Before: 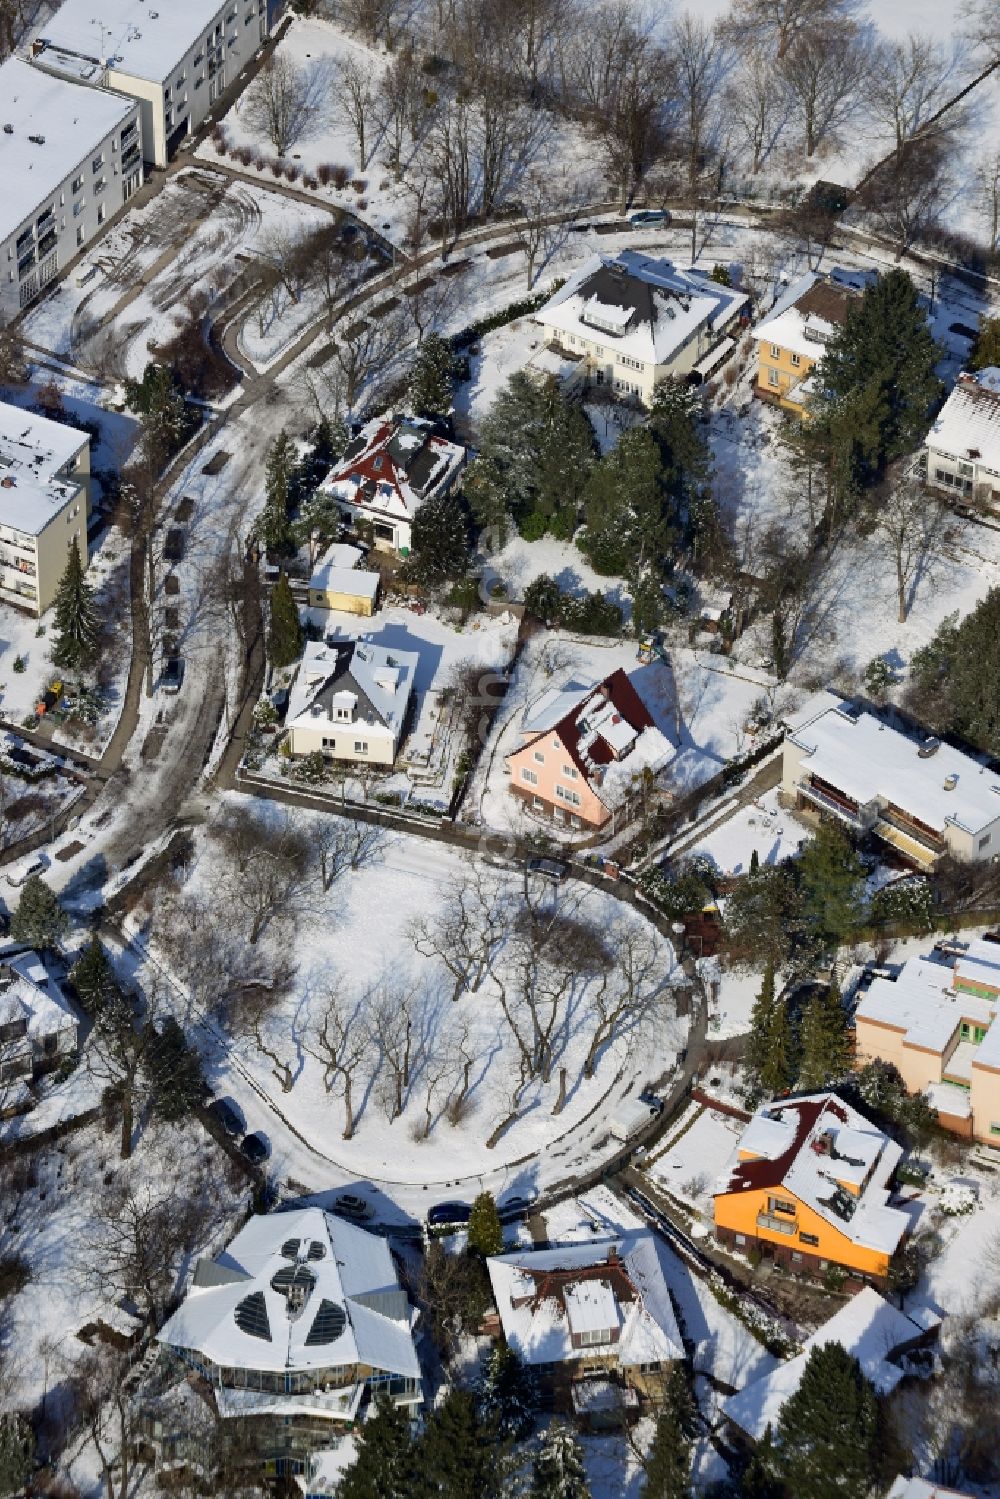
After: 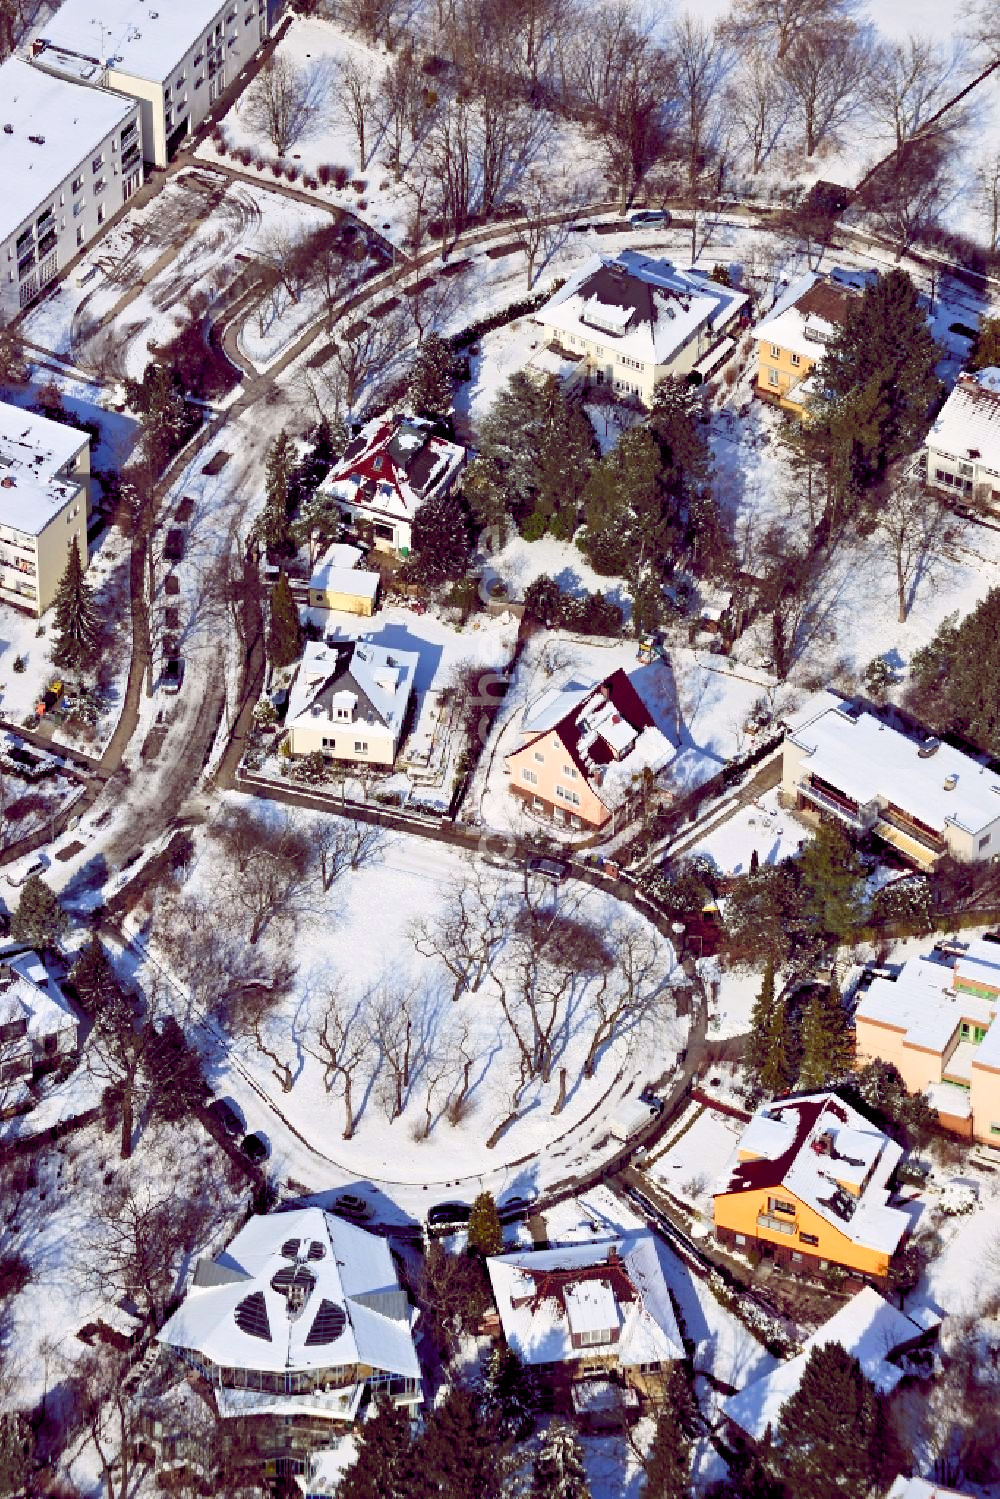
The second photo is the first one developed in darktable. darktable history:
contrast brightness saturation: contrast 0.203, brightness 0.154, saturation 0.141
color balance rgb: global offset › chroma 0.283%, global offset › hue 319.25°, perceptual saturation grading › global saturation 0.98%, perceptual saturation grading › highlights -30.296%, perceptual saturation grading › shadows 19.752%, global vibrance 42.307%
contrast equalizer: octaves 7, y [[0.5, 0.504, 0.515, 0.527, 0.535, 0.534], [0.5 ×6], [0.491, 0.387, 0.179, 0.068, 0.068, 0.068], [0 ×5, 0.023], [0 ×6]]
